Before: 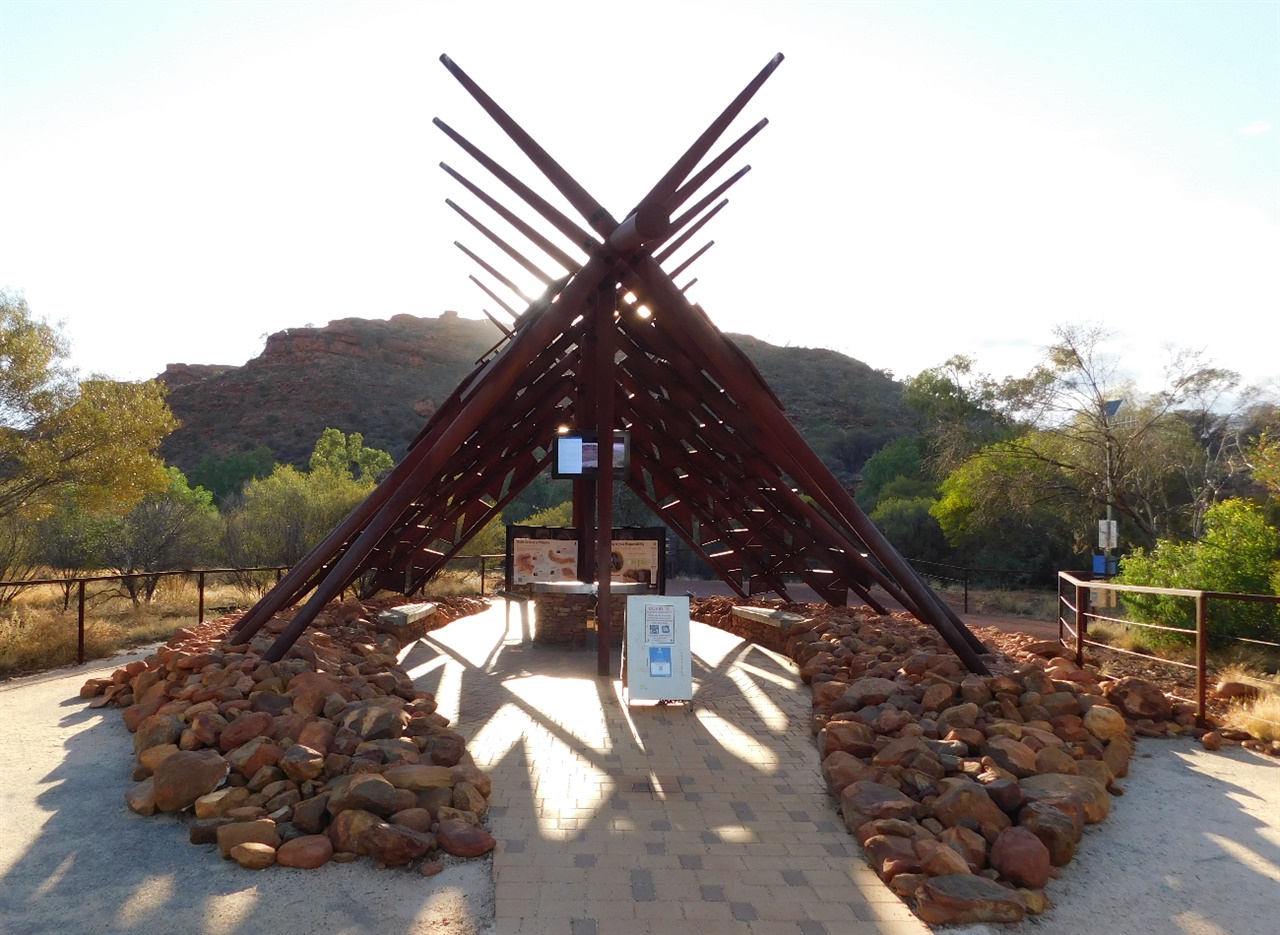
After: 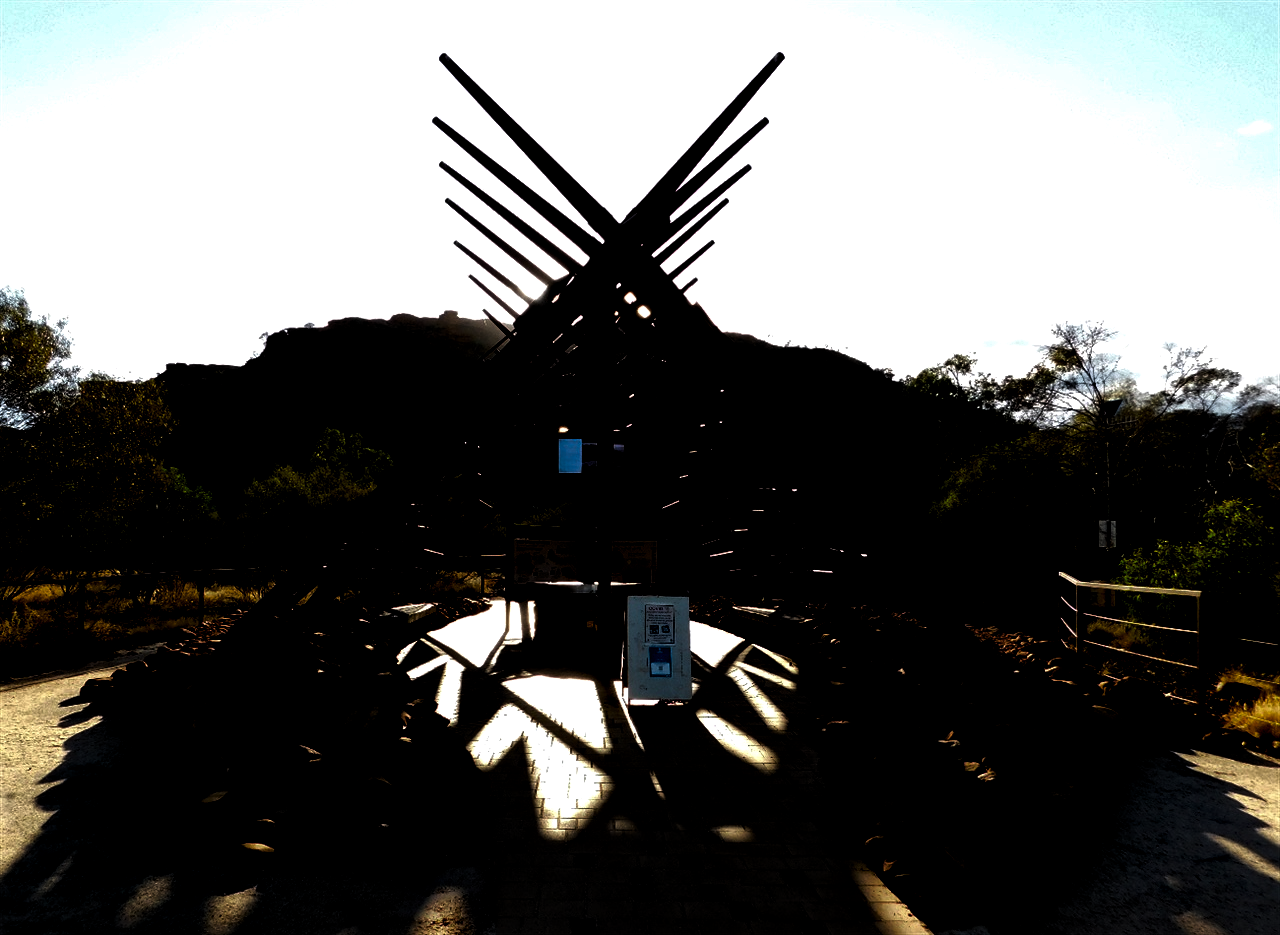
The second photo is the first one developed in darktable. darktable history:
levels: levels [0.101, 0.578, 0.953]
local contrast: mode bilateral grid, contrast 20, coarseness 20, detail 150%, midtone range 0.2
exposure: exposure 0.014 EV, compensate highlight preservation false
contrast brightness saturation: brightness -1, saturation 1
